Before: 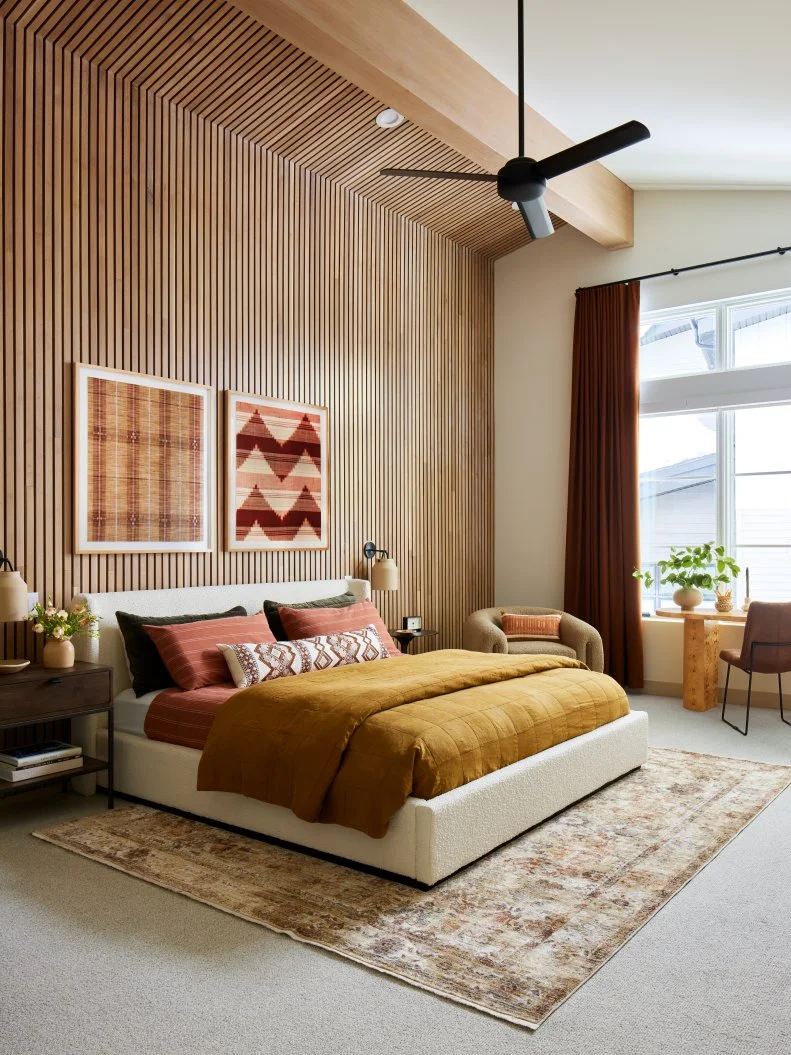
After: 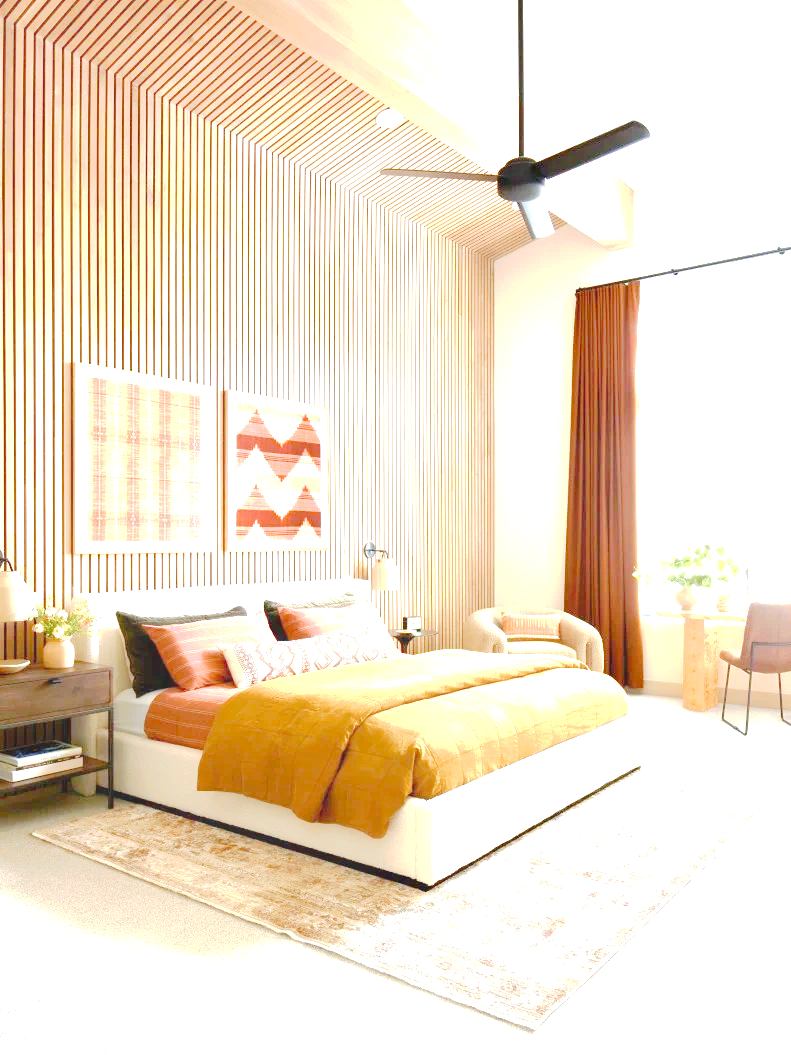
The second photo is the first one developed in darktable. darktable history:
contrast equalizer: y [[0.46, 0.454, 0.451, 0.451, 0.455, 0.46], [0.5 ×6], [0.5 ×6], [0 ×6], [0 ×6]]
tone curve: curves: ch0 [(0, 0) (0.003, 0.021) (0.011, 0.033) (0.025, 0.059) (0.044, 0.097) (0.069, 0.141) (0.1, 0.186) (0.136, 0.237) (0.177, 0.298) (0.224, 0.378) (0.277, 0.47) (0.335, 0.542) (0.399, 0.605) (0.468, 0.678) (0.543, 0.724) (0.623, 0.787) (0.709, 0.829) (0.801, 0.875) (0.898, 0.912) (1, 1)], preserve colors none
exposure: exposure 2.25 EV, compensate highlight preservation false
